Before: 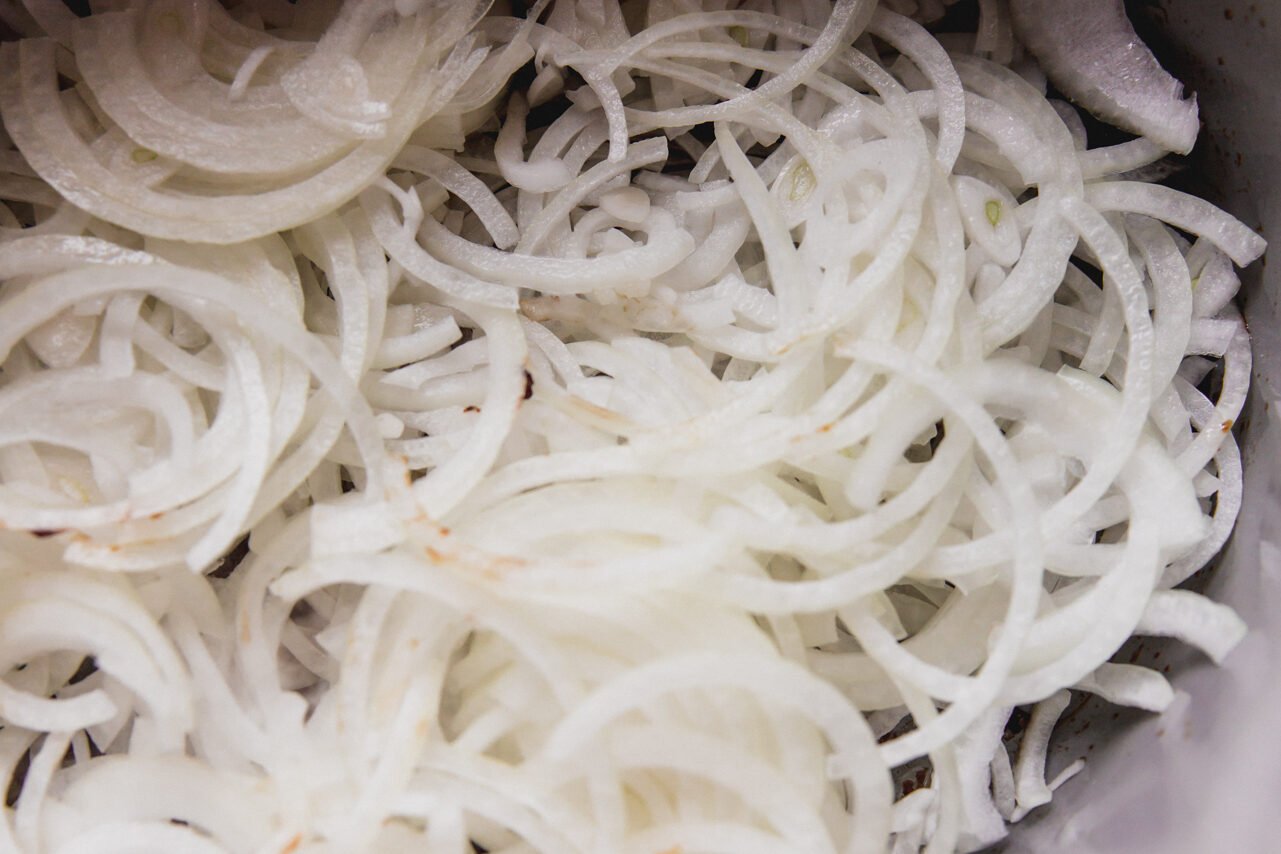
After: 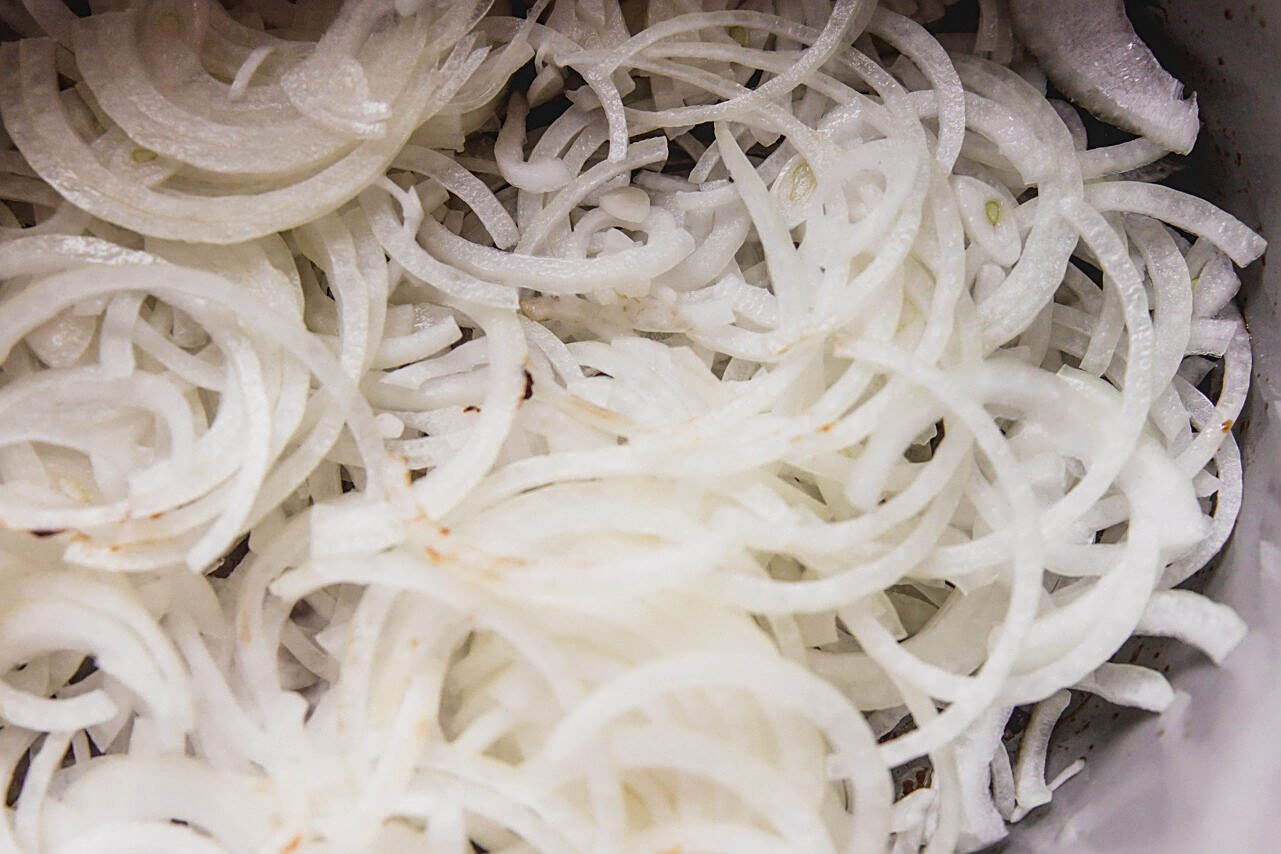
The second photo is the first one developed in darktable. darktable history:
contrast brightness saturation: contrast 0.1, brightness 0.02, saturation 0.02
sharpen: on, module defaults
local contrast: detail 110%
